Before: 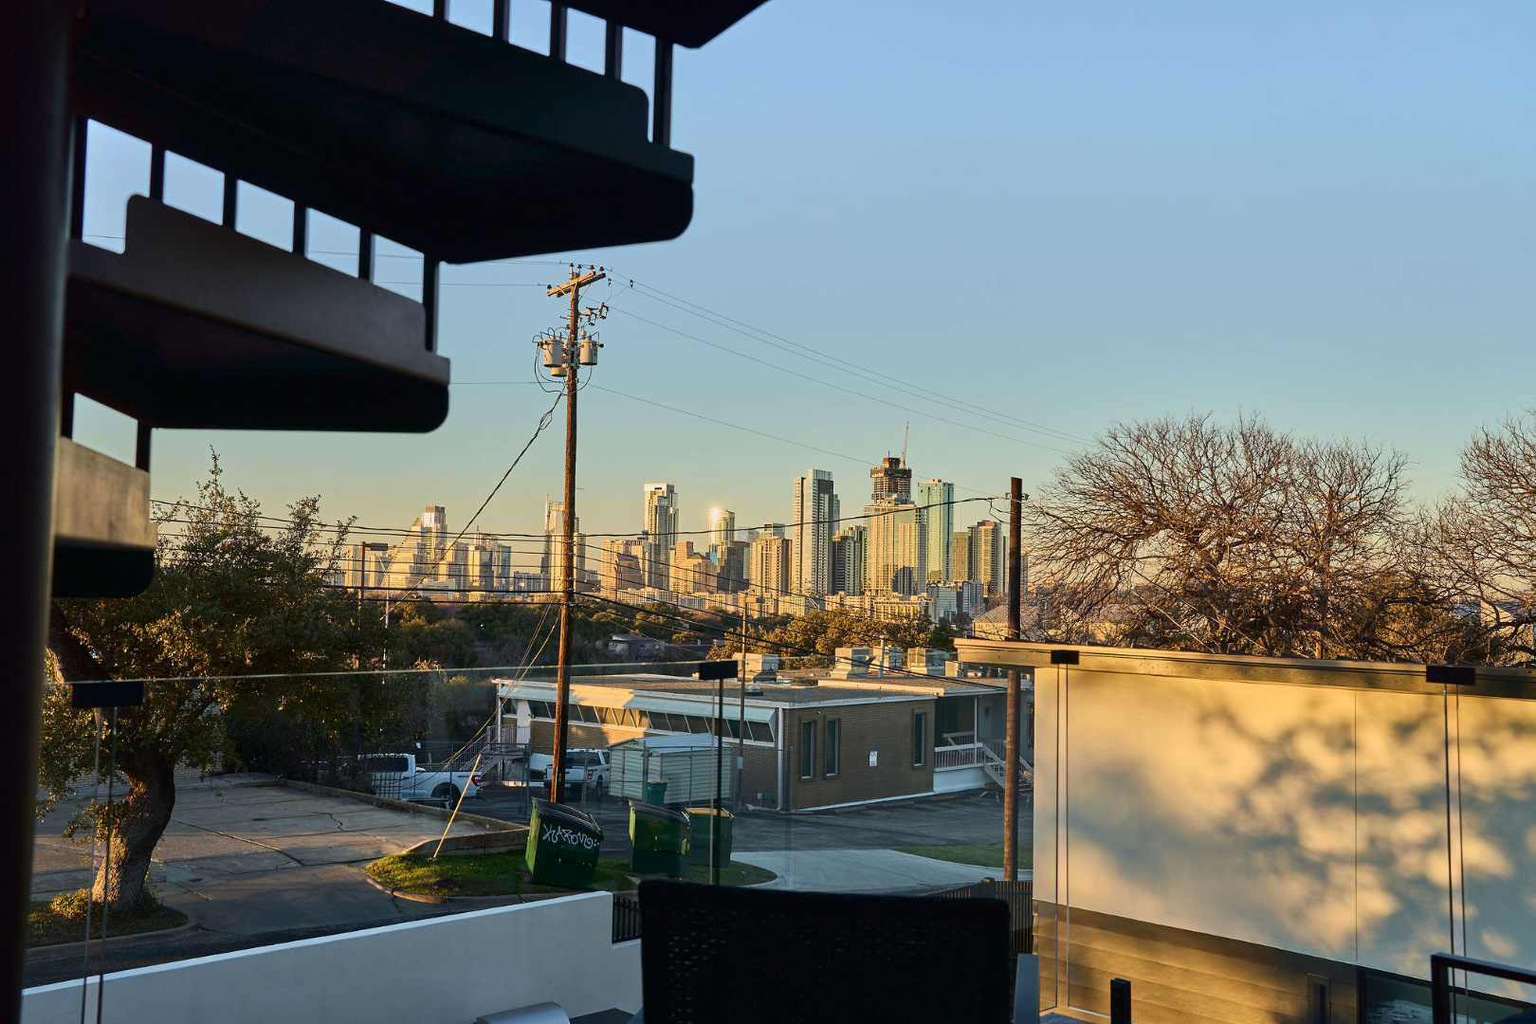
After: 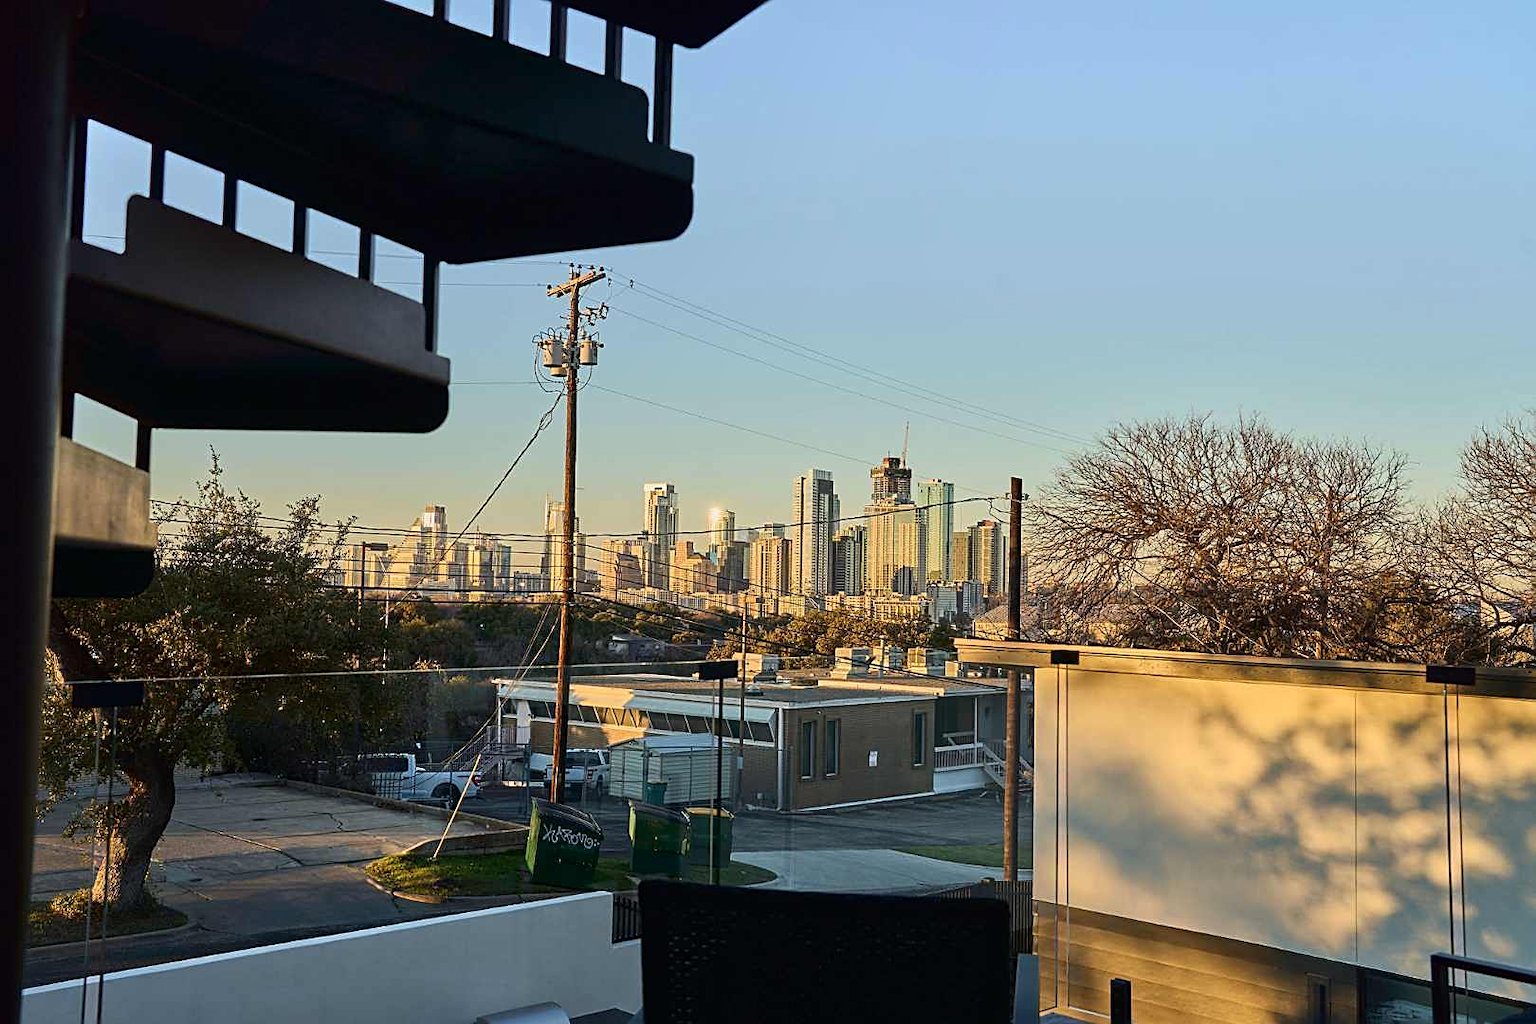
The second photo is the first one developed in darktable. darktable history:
exposure: exposure -0.002 EV, compensate highlight preservation false
shadows and highlights: radius 94.87, shadows -14.45, white point adjustment 0.299, highlights 30.9, compress 48.53%, soften with gaussian
sharpen: on, module defaults
